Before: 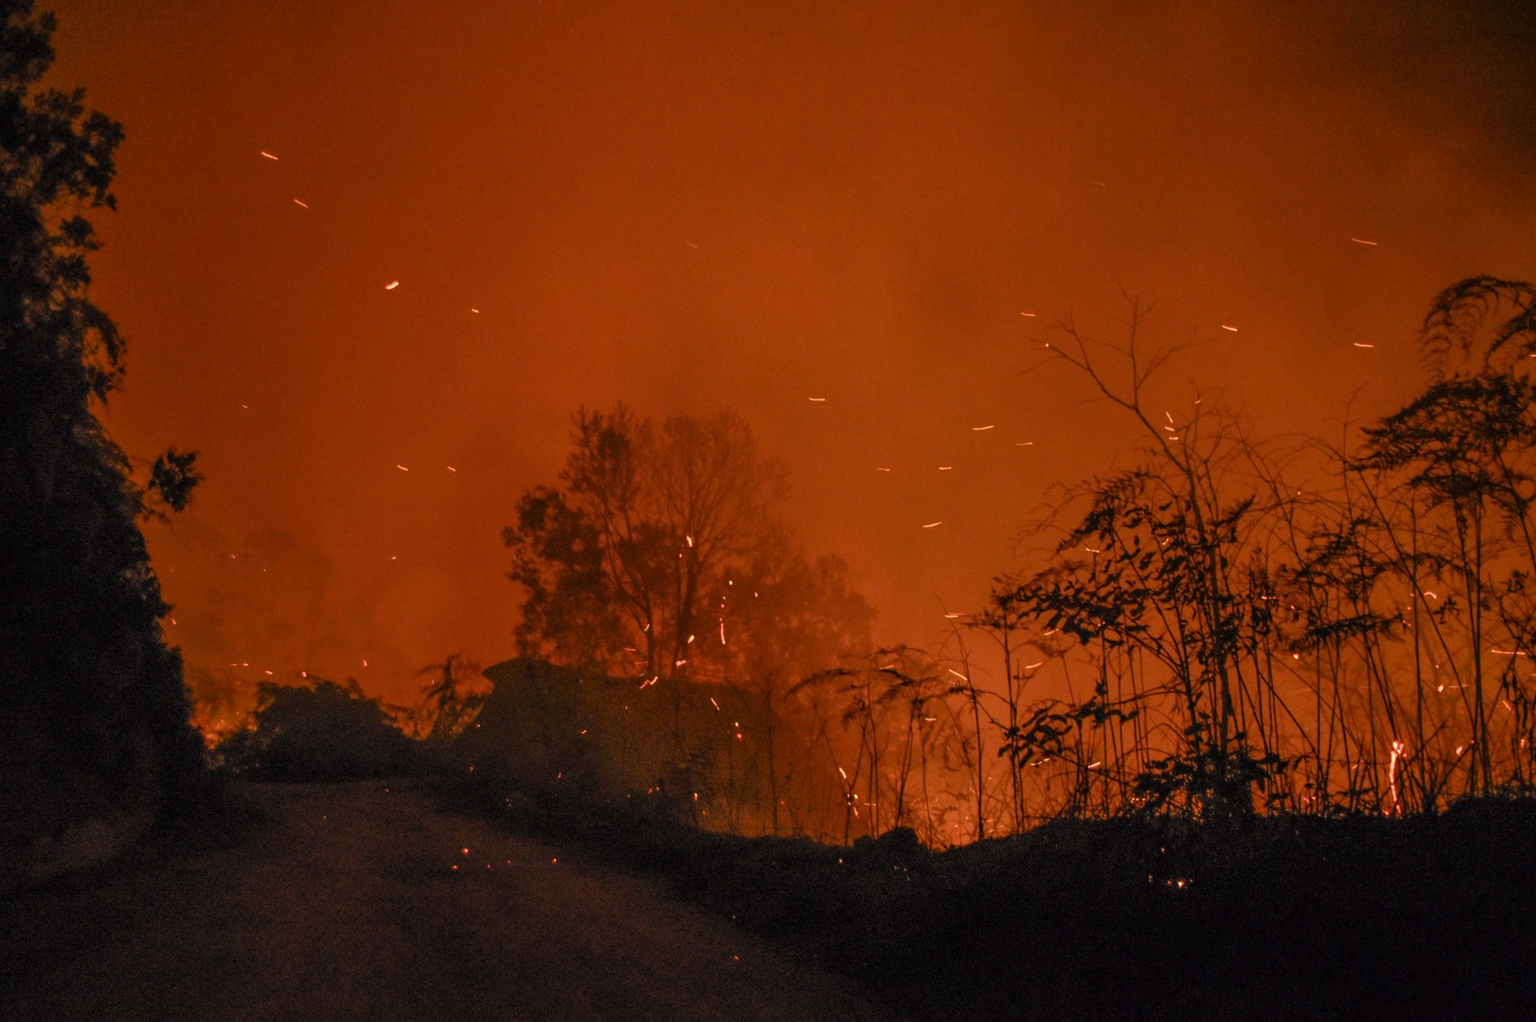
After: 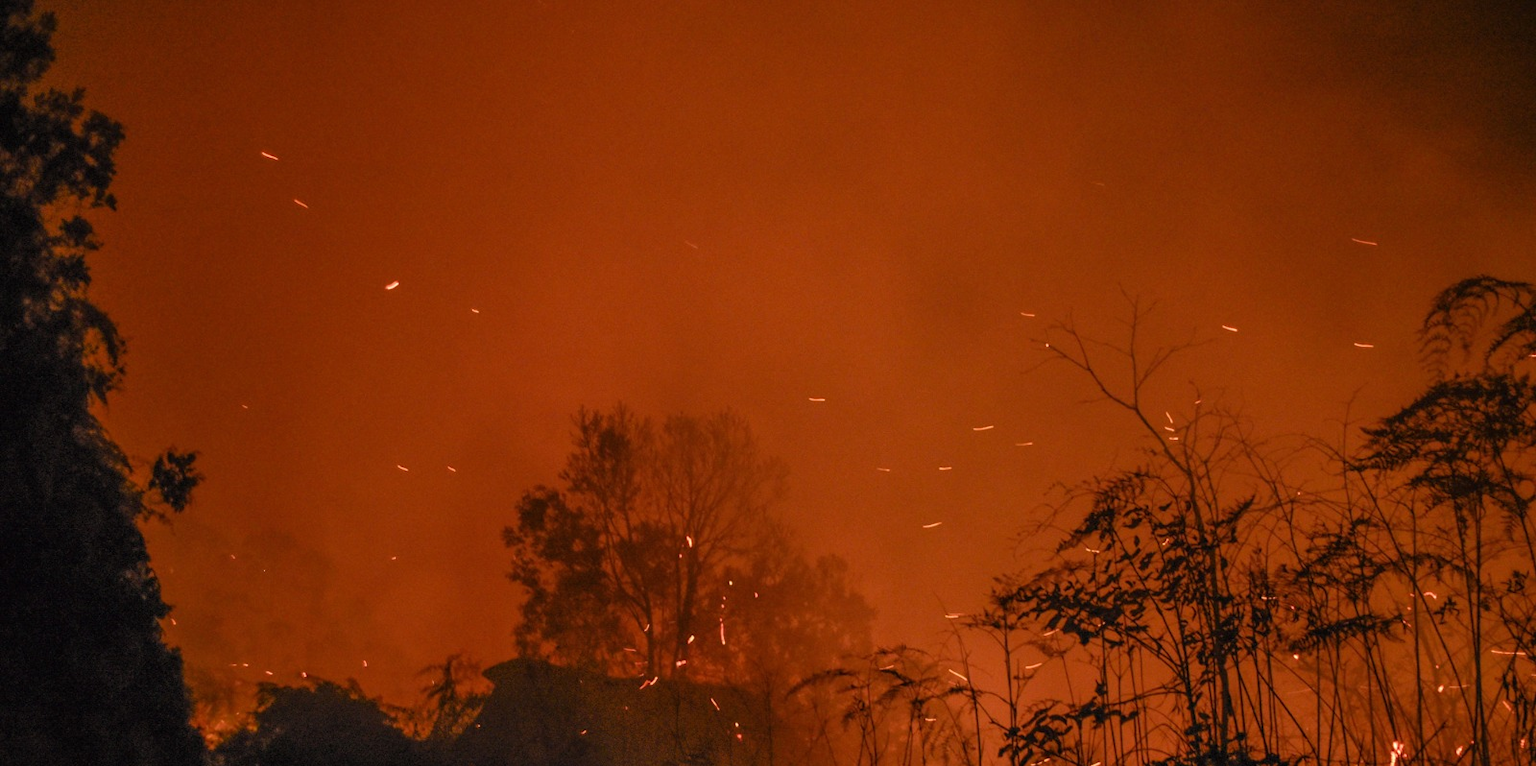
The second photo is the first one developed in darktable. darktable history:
exposure: black level correction 0, compensate exposure bias true, compensate highlight preservation false
crop: bottom 24.967%
